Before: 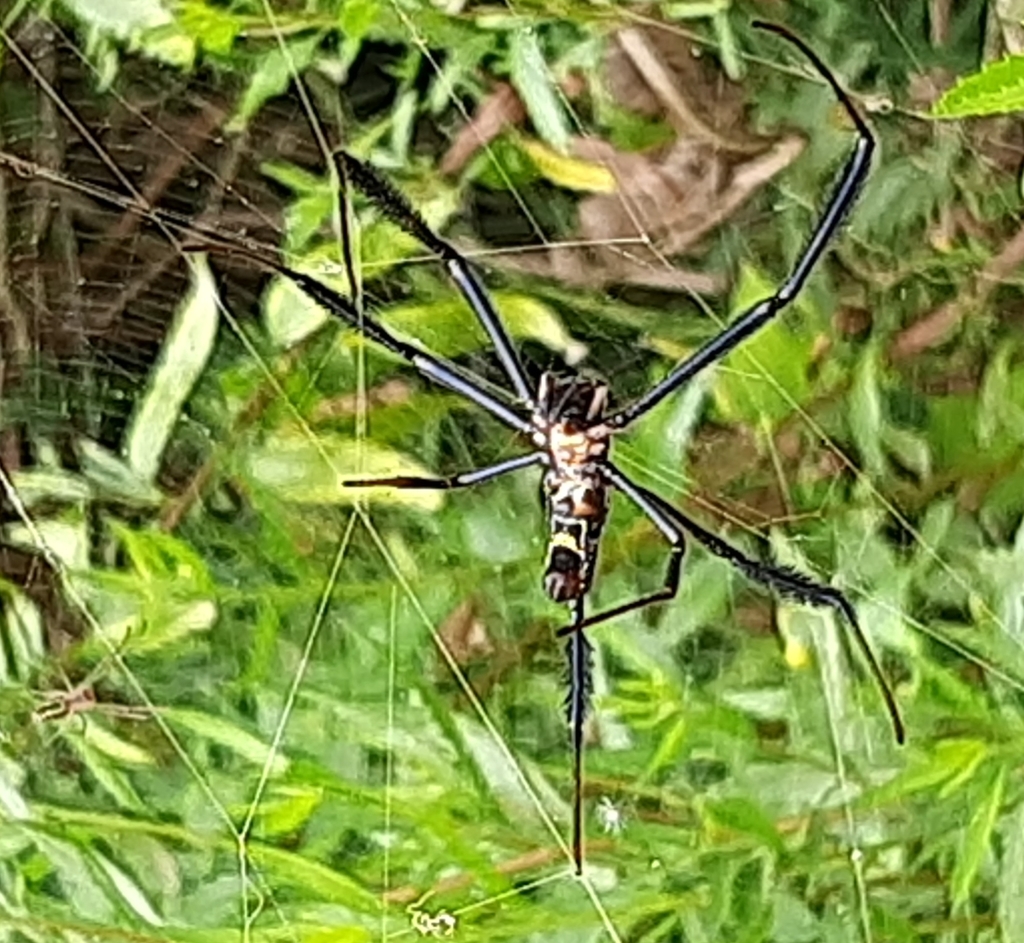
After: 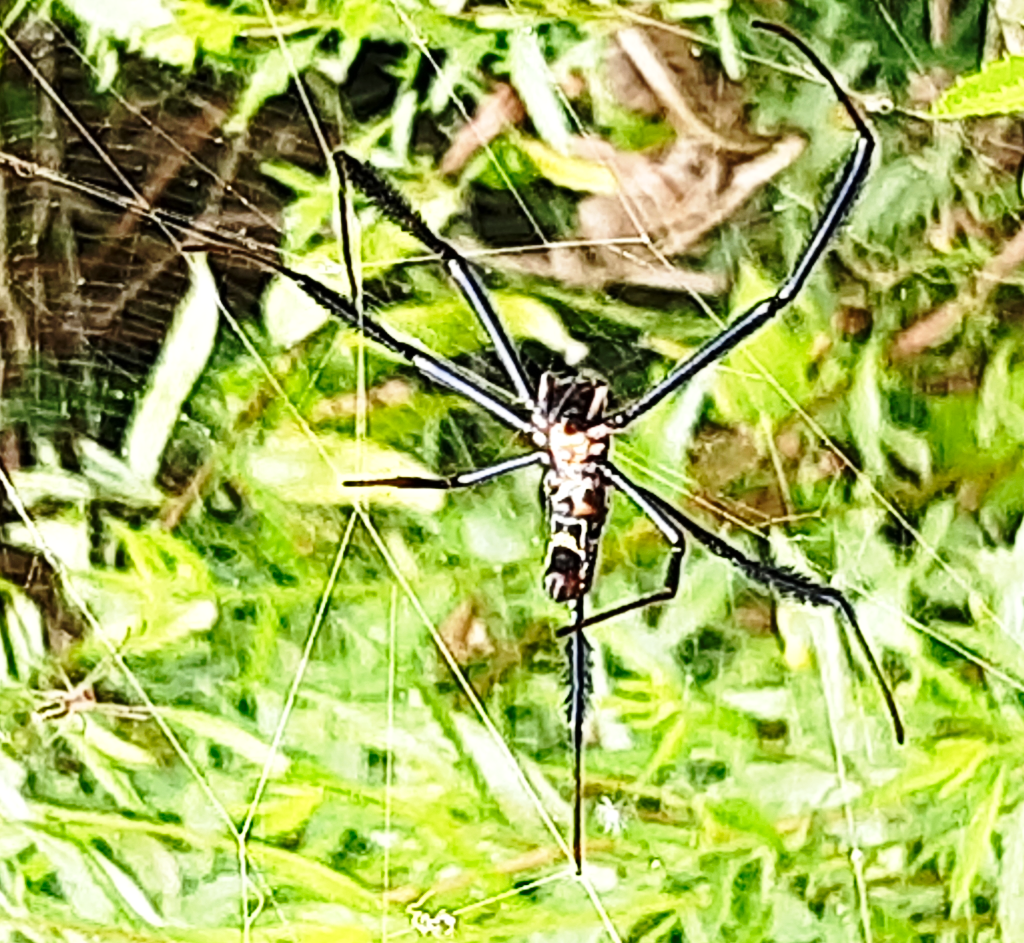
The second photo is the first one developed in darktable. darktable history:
tone equalizer: -8 EV -0.453 EV, -7 EV -0.367 EV, -6 EV -0.305 EV, -5 EV -0.258 EV, -3 EV 0.221 EV, -2 EV 0.353 EV, -1 EV 0.388 EV, +0 EV 0.421 EV, edges refinement/feathering 500, mask exposure compensation -1.57 EV, preserve details no
base curve: curves: ch0 [(0, 0) (0.028, 0.03) (0.121, 0.232) (0.46, 0.748) (0.859, 0.968) (1, 1)], preserve colors none
